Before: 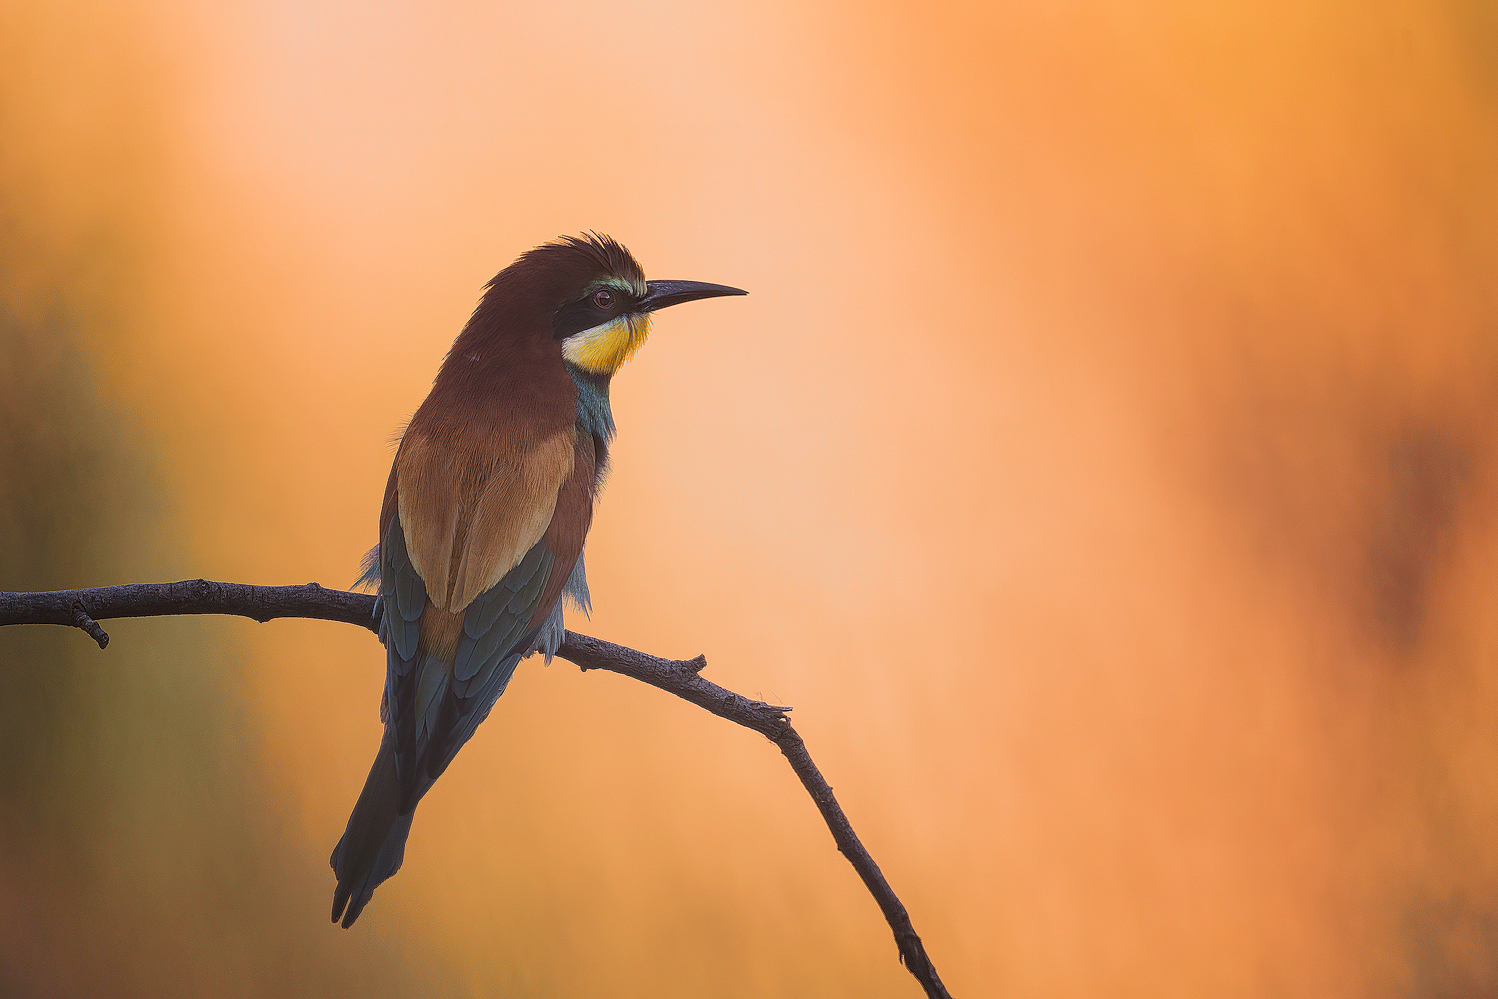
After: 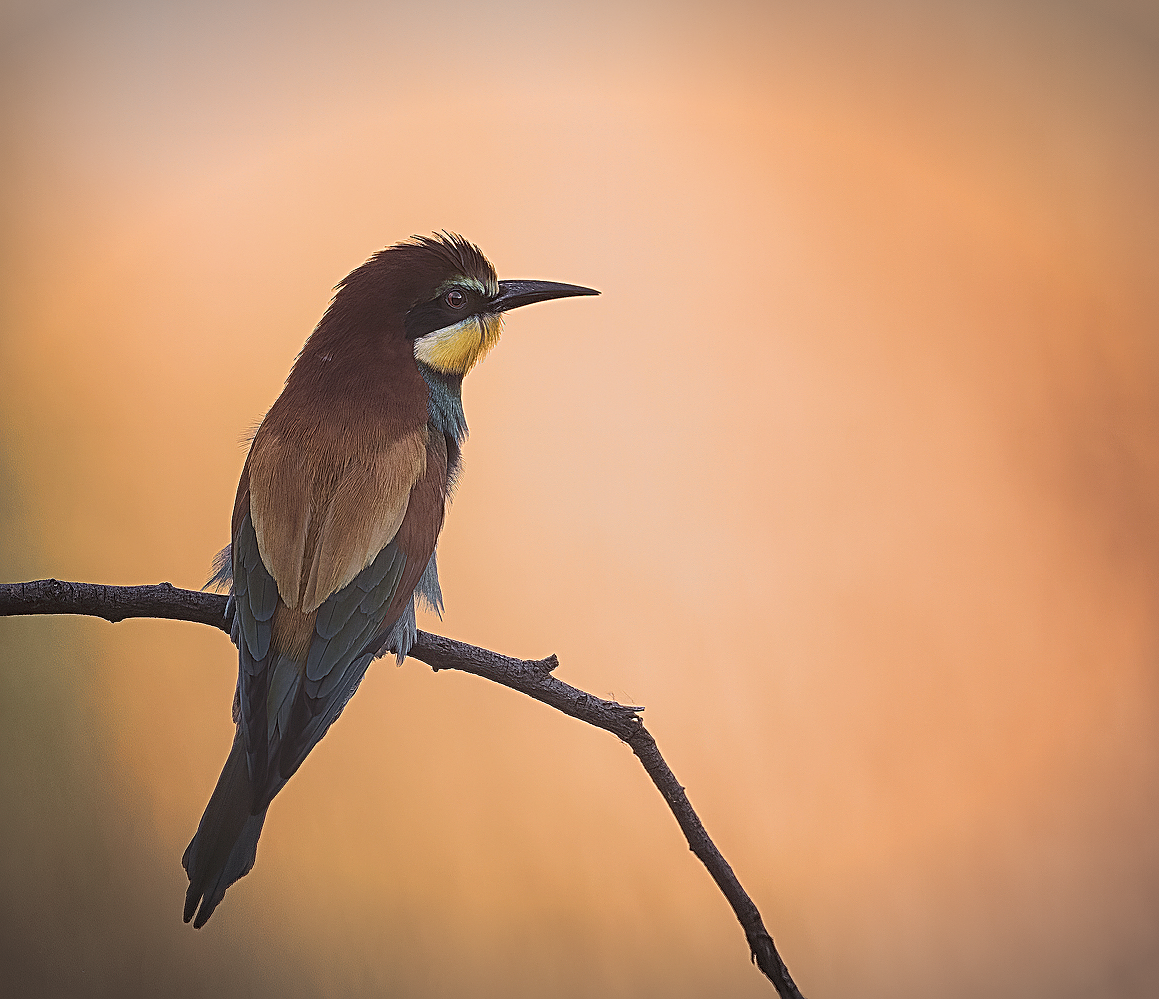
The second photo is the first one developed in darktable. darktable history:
vignetting: fall-off start 100.28%, width/height ratio 1.306
crop: left 9.882%, right 12.707%
sharpen: radius 2.662, amount 0.675
color correction: highlights b* 0.066, saturation 0.806
